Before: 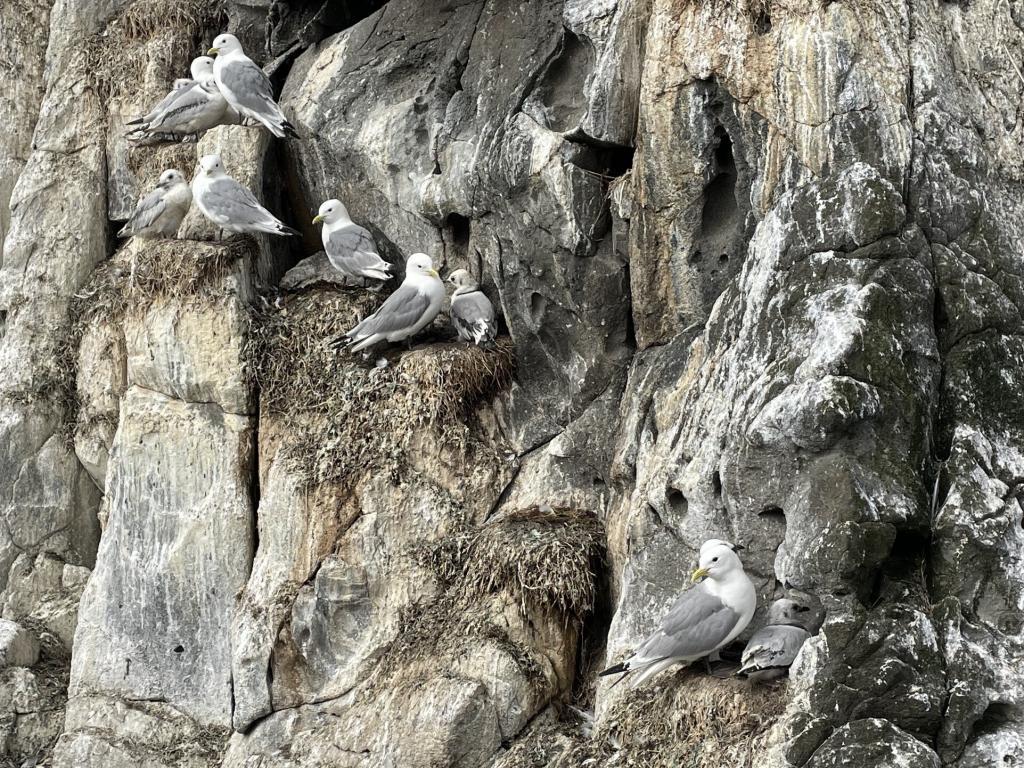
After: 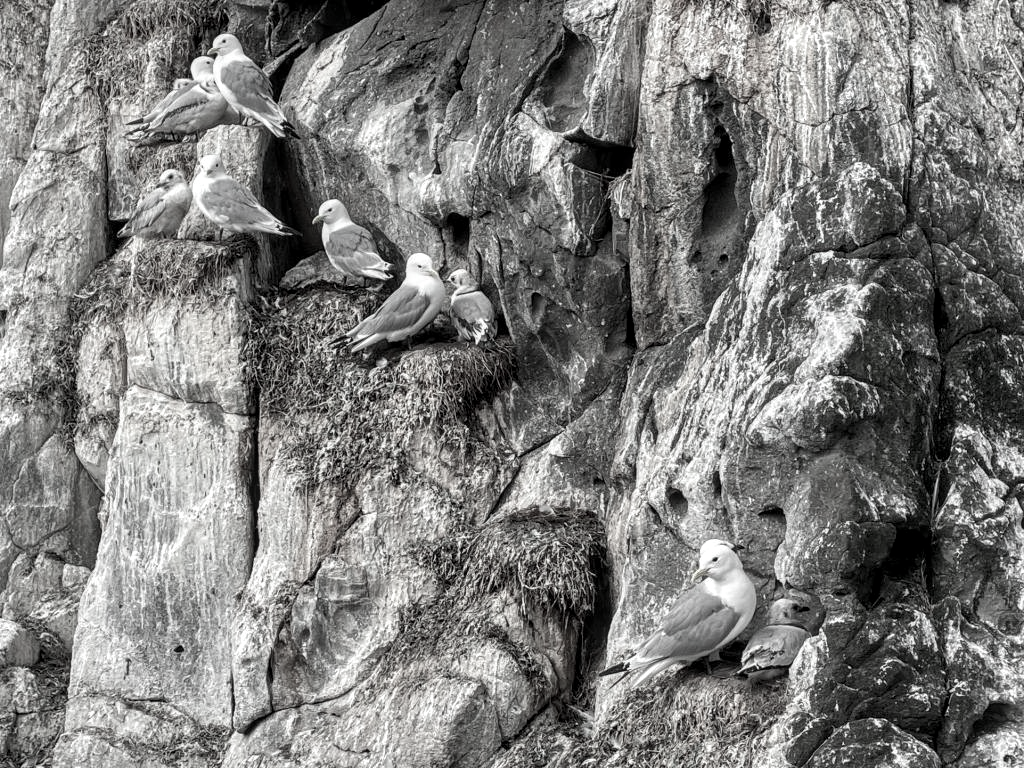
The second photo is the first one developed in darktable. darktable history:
local contrast: on, module defaults
color contrast: green-magenta contrast 0.3, blue-yellow contrast 0.15
